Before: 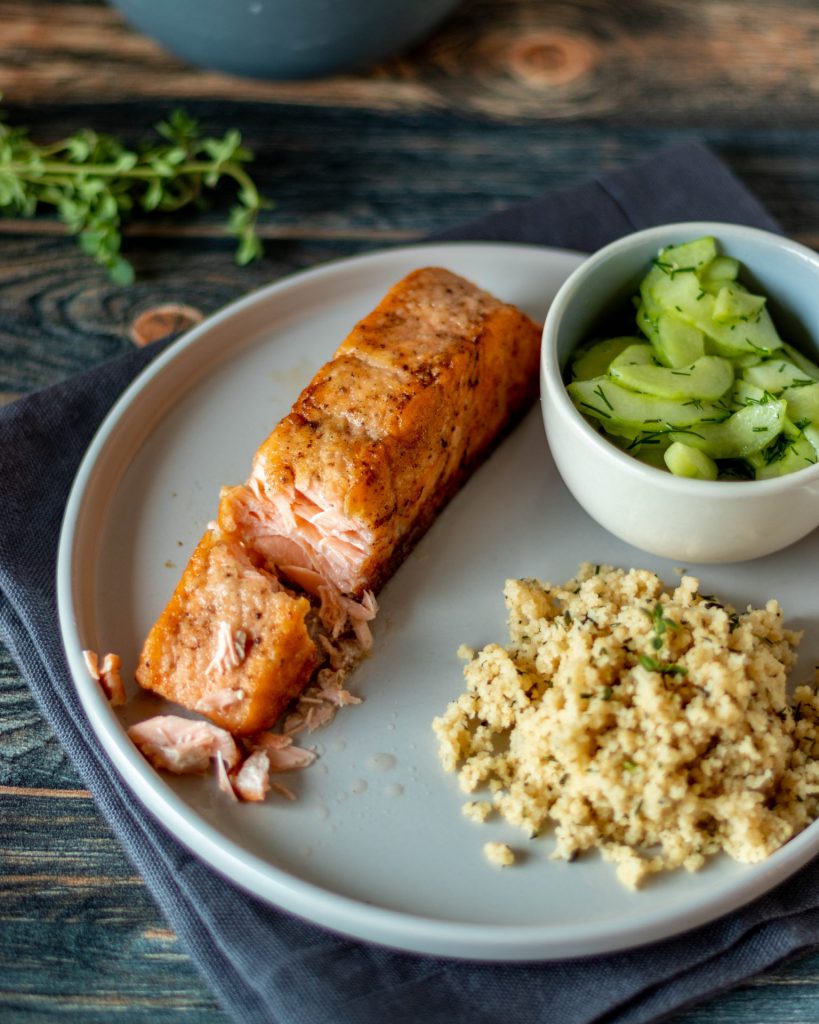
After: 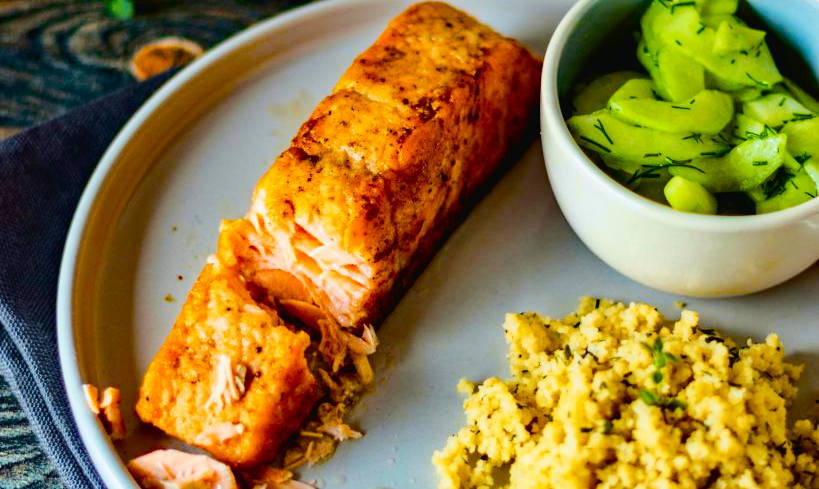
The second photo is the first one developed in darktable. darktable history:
crop and rotate: top 26.001%, bottom 26.228%
haze removal: strength 0.397, distance 0.22, compatibility mode true, adaptive false
tone curve: curves: ch0 [(0.003, 0.023) (0.071, 0.052) (0.236, 0.197) (0.466, 0.557) (0.644, 0.748) (0.803, 0.88) (0.994, 0.968)]; ch1 [(0, 0) (0.262, 0.227) (0.417, 0.386) (0.469, 0.467) (0.502, 0.498) (0.528, 0.53) (0.573, 0.57) (0.605, 0.621) (0.644, 0.671) (0.686, 0.728) (0.994, 0.987)]; ch2 [(0, 0) (0.262, 0.188) (0.385, 0.353) (0.427, 0.424) (0.495, 0.493) (0.515, 0.534) (0.547, 0.556) (0.589, 0.613) (0.644, 0.748) (1, 1)], color space Lab, independent channels, preserve colors none
color balance rgb: linear chroma grading › shadows -6.443%, linear chroma grading › highlights -8.09%, linear chroma grading › global chroma -10.584%, linear chroma grading › mid-tones -8.138%, perceptual saturation grading › global saturation 39.639%, perceptual saturation grading › highlights -24.858%, perceptual saturation grading › mid-tones 35.722%, perceptual saturation grading › shadows 35.154%, global vibrance 20%
